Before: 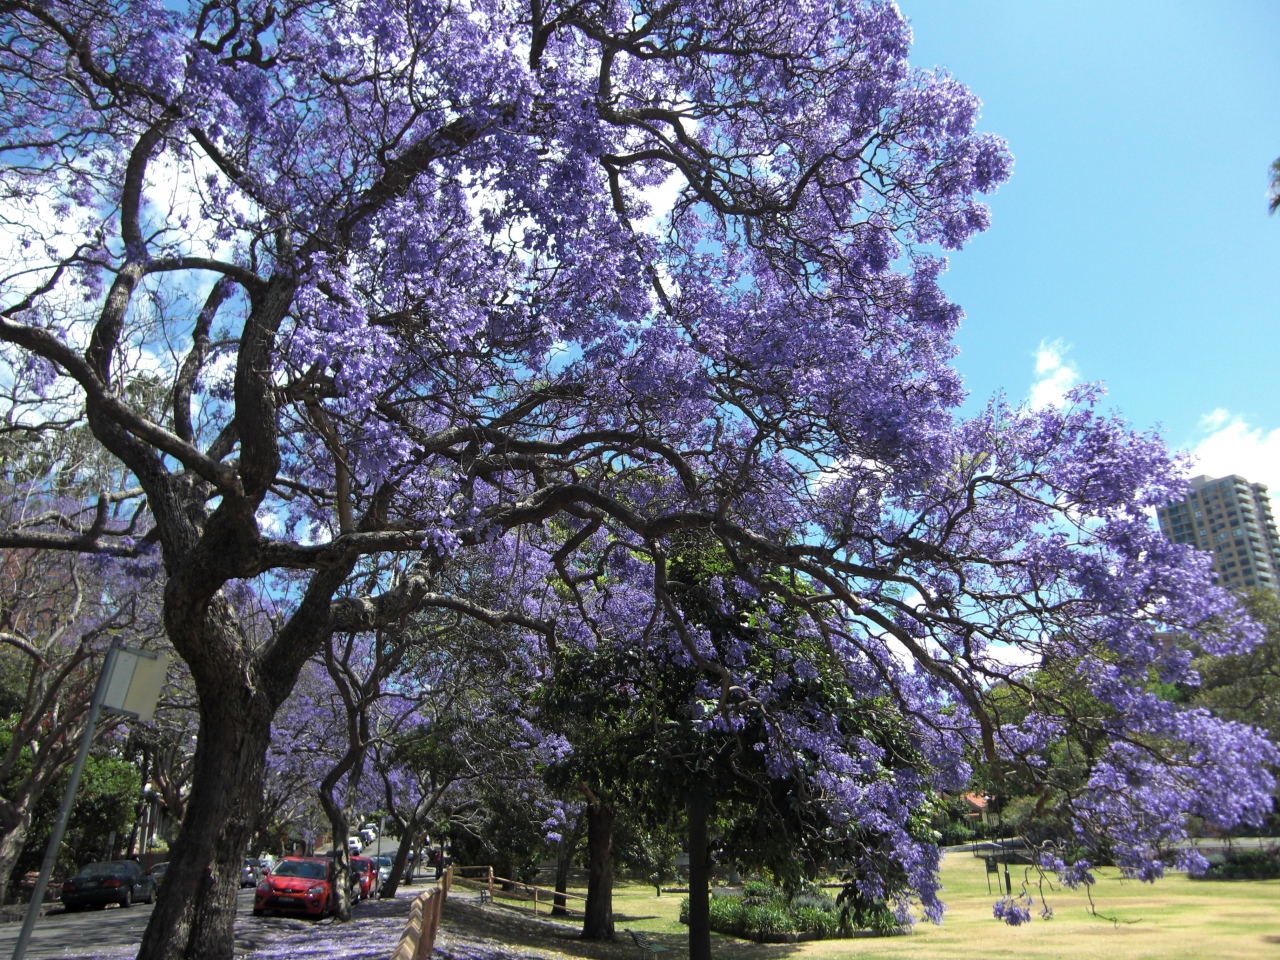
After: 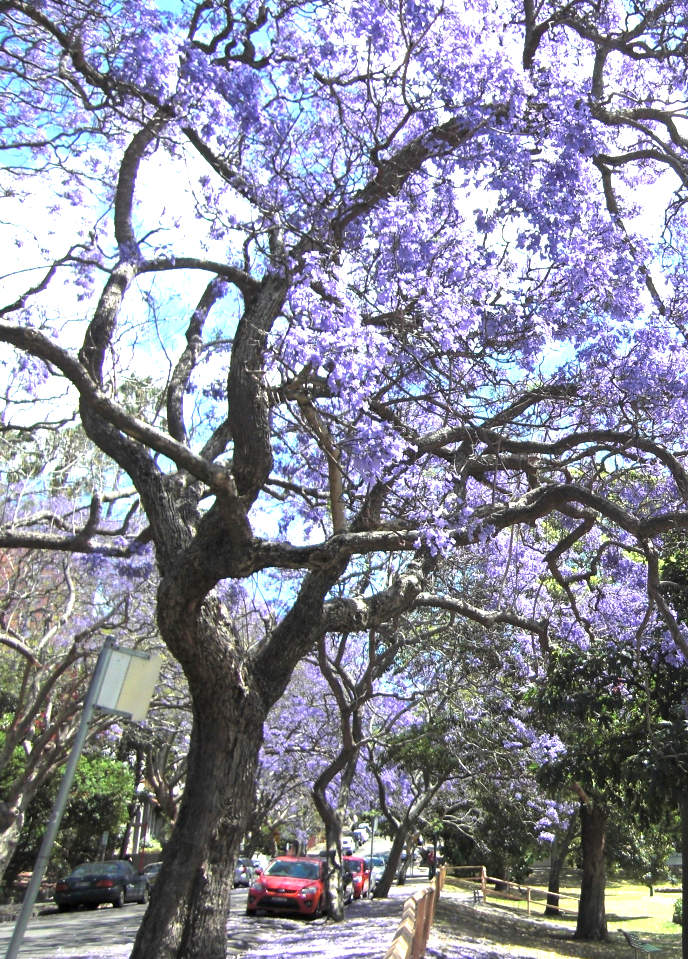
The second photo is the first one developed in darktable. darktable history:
exposure: black level correction 0, exposure 1.6 EV, compensate exposure bias true, compensate highlight preservation false
crop: left 0.587%, right 45.588%, bottom 0.086%
